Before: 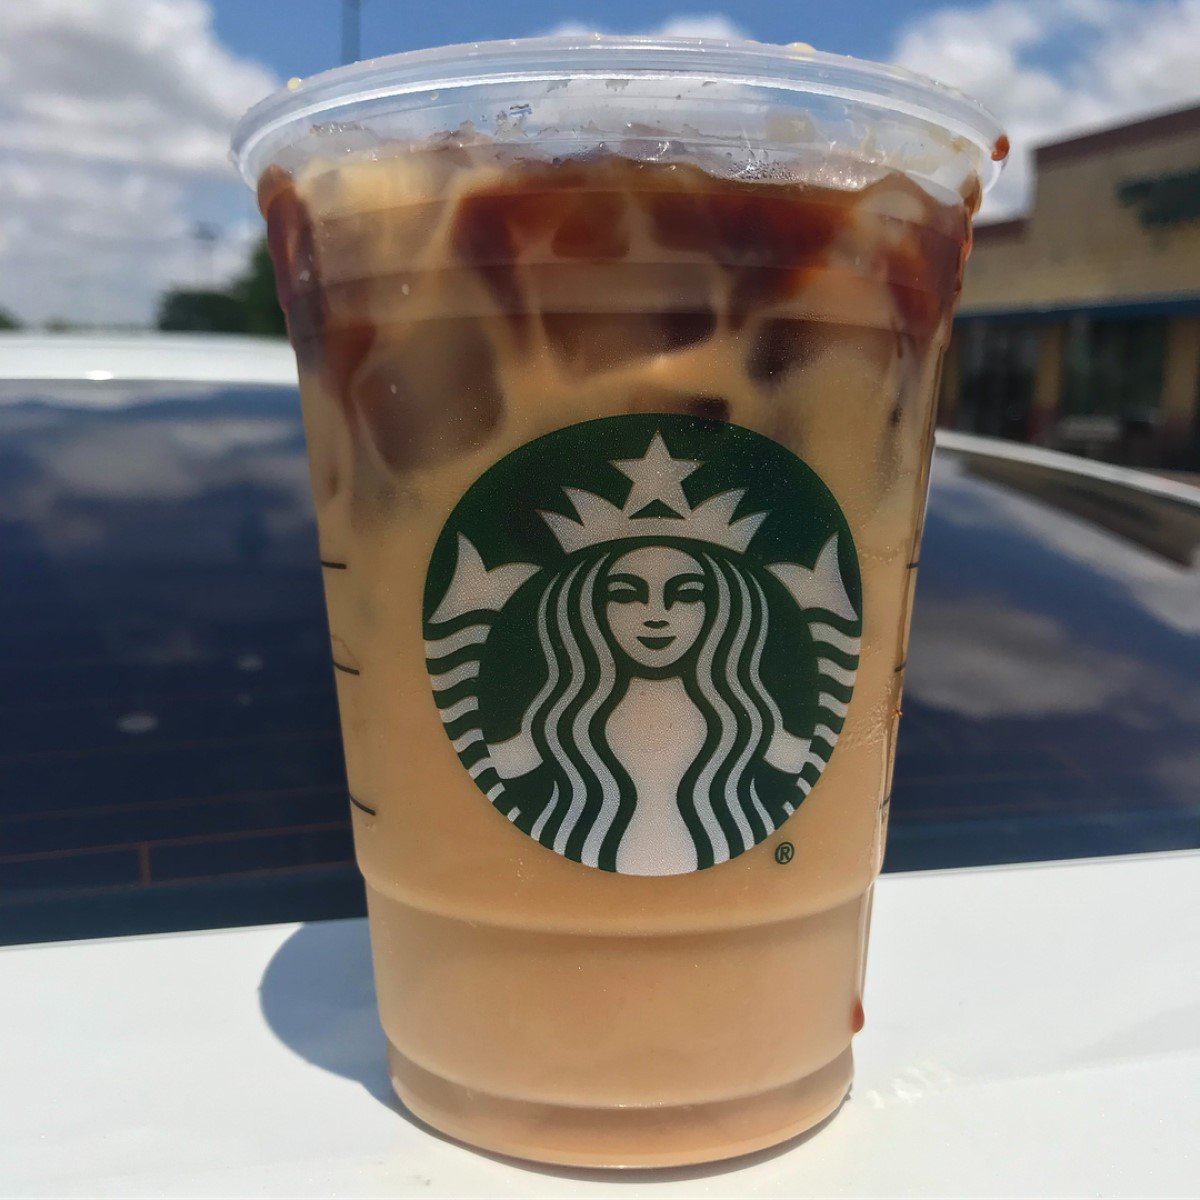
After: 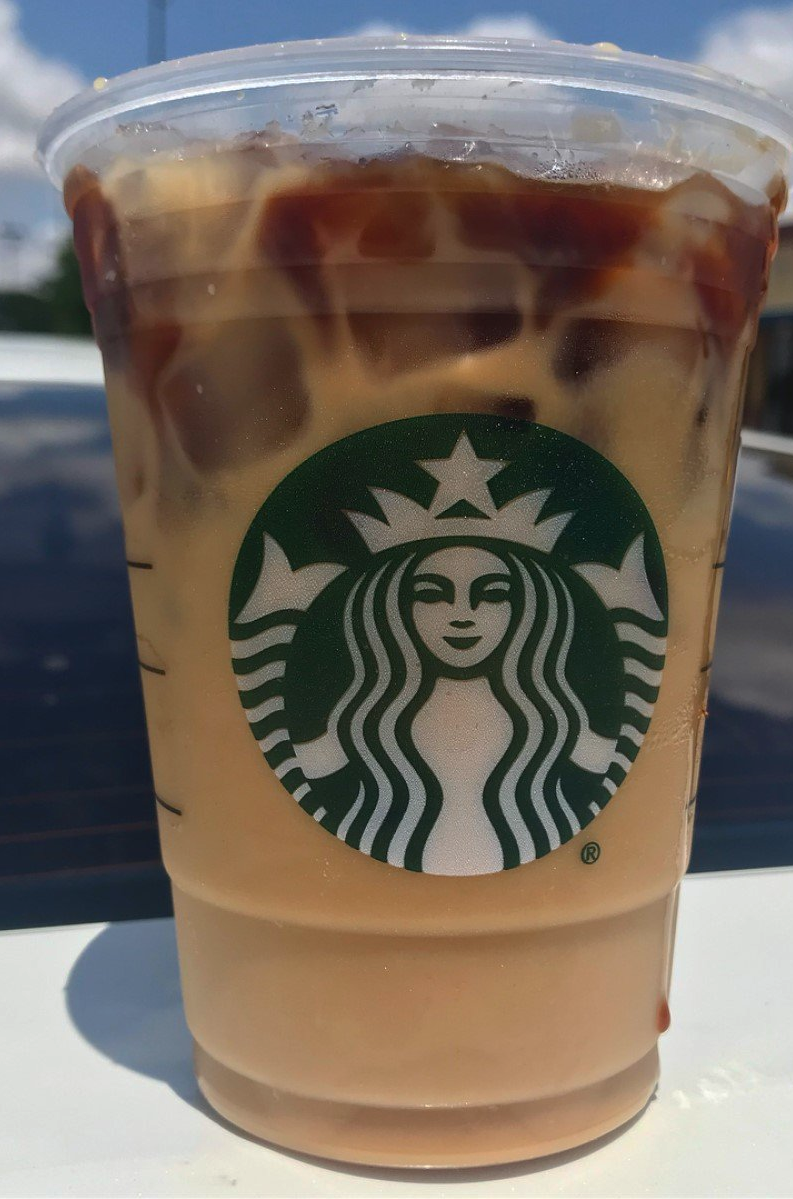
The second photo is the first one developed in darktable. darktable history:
base curve: curves: ch0 [(0, 0) (0.74, 0.67) (1, 1)], preserve colors none
exposure: compensate highlight preservation false
crop and rotate: left 16.237%, right 17.672%
